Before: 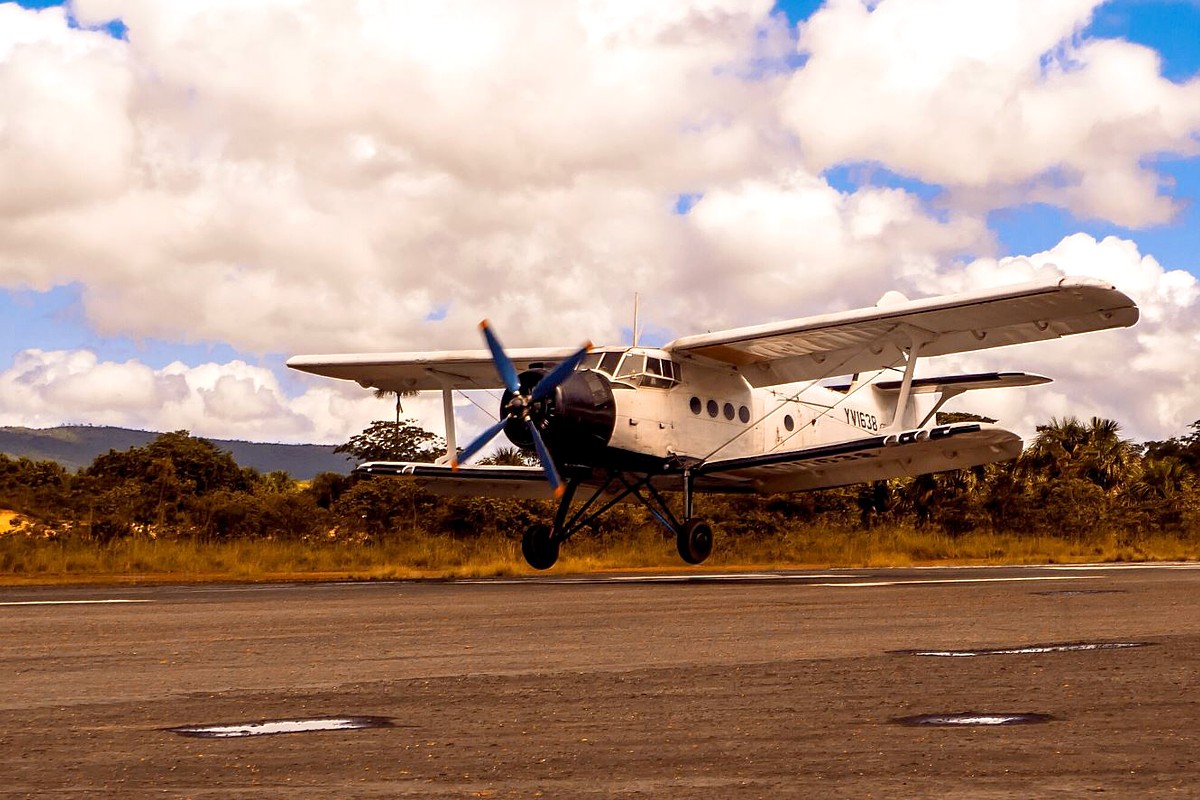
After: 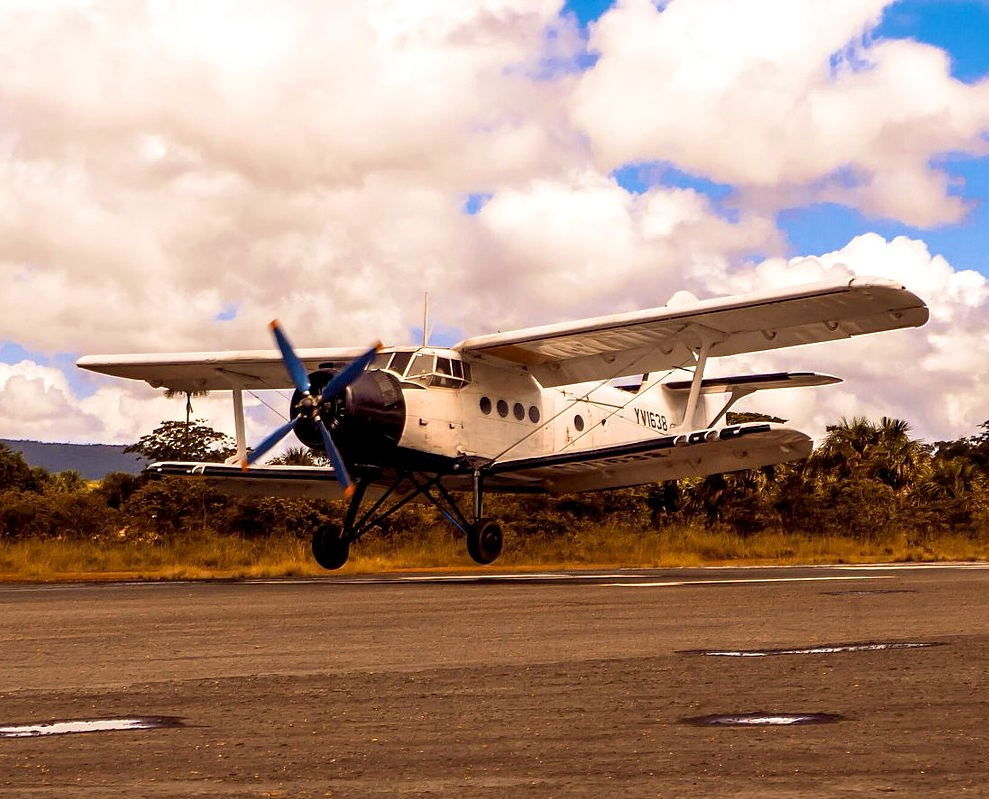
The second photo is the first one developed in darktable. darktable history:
velvia: on, module defaults
crop: left 17.582%, bottom 0.031%
